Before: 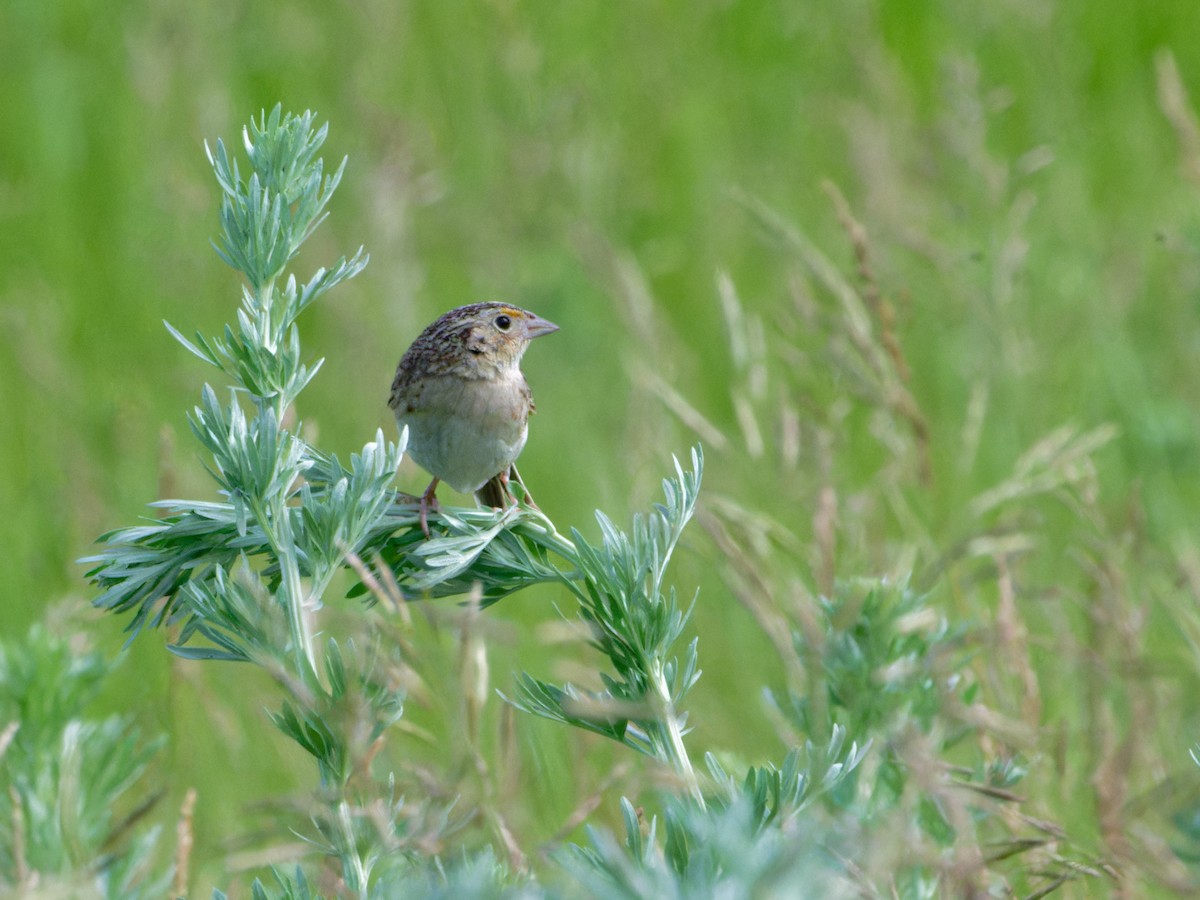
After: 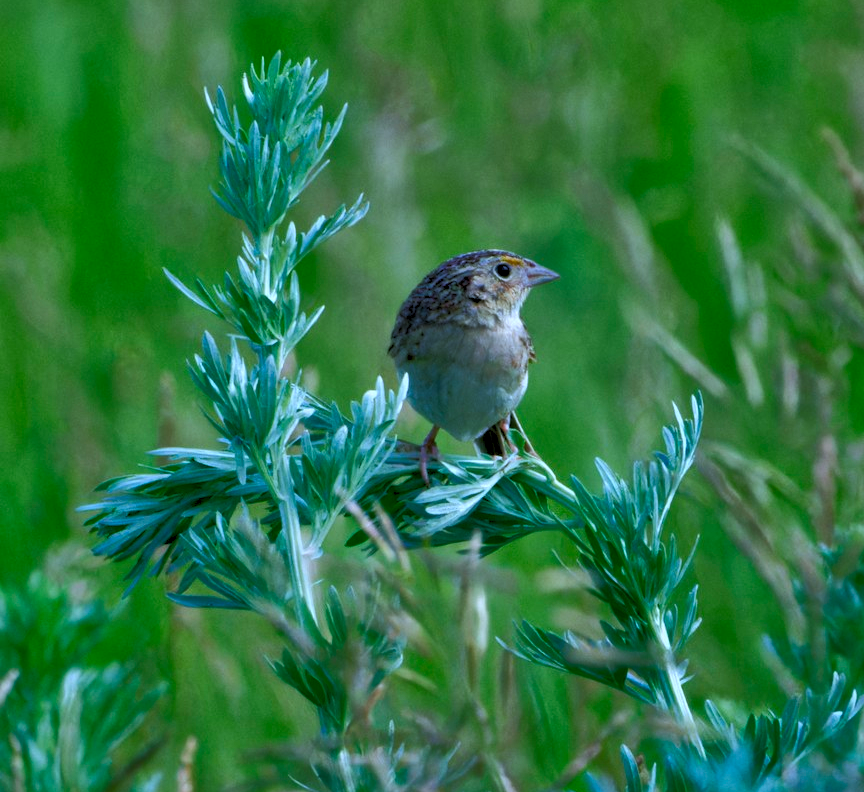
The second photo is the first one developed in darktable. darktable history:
color calibration: illuminant as shot in camera, x 0.378, y 0.381, temperature 4093.13 K, saturation algorithm version 1 (2020)
rgb levels: preserve colors sum RGB, levels [[0.038, 0.433, 0.934], [0, 0.5, 1], [0, 0.5, 1]]
shadows and highlights: radius 123.98, shadows 100, white point adjustment -3, highlights -100, highlights color adjustment 89.84%, soften with gaussian
tone equalizer: -8 EV -0.417 EV, -7 EV -0.389 EV, -6 EV -0.333 EV, -5 EV -0.222 EV, -3 EV 0.222 EV, -2 EV 0.333 EV, -1 EV 0.389 EV, +0 EV 0.417 EV, edges refinement/feathering 500, mask exposure compensation -1.57 EV, preserve details no
color balance: input saturation 80.07%
crop: top 5.803%, right 27.864%, bottom 5.804%
color balance rgb: perceptual saturation grading › global saturation 3.7%, global vibrance 5.56%, contrast 3.24%
contrast brightness saturation: contrast 0.09, saturation 0.28
